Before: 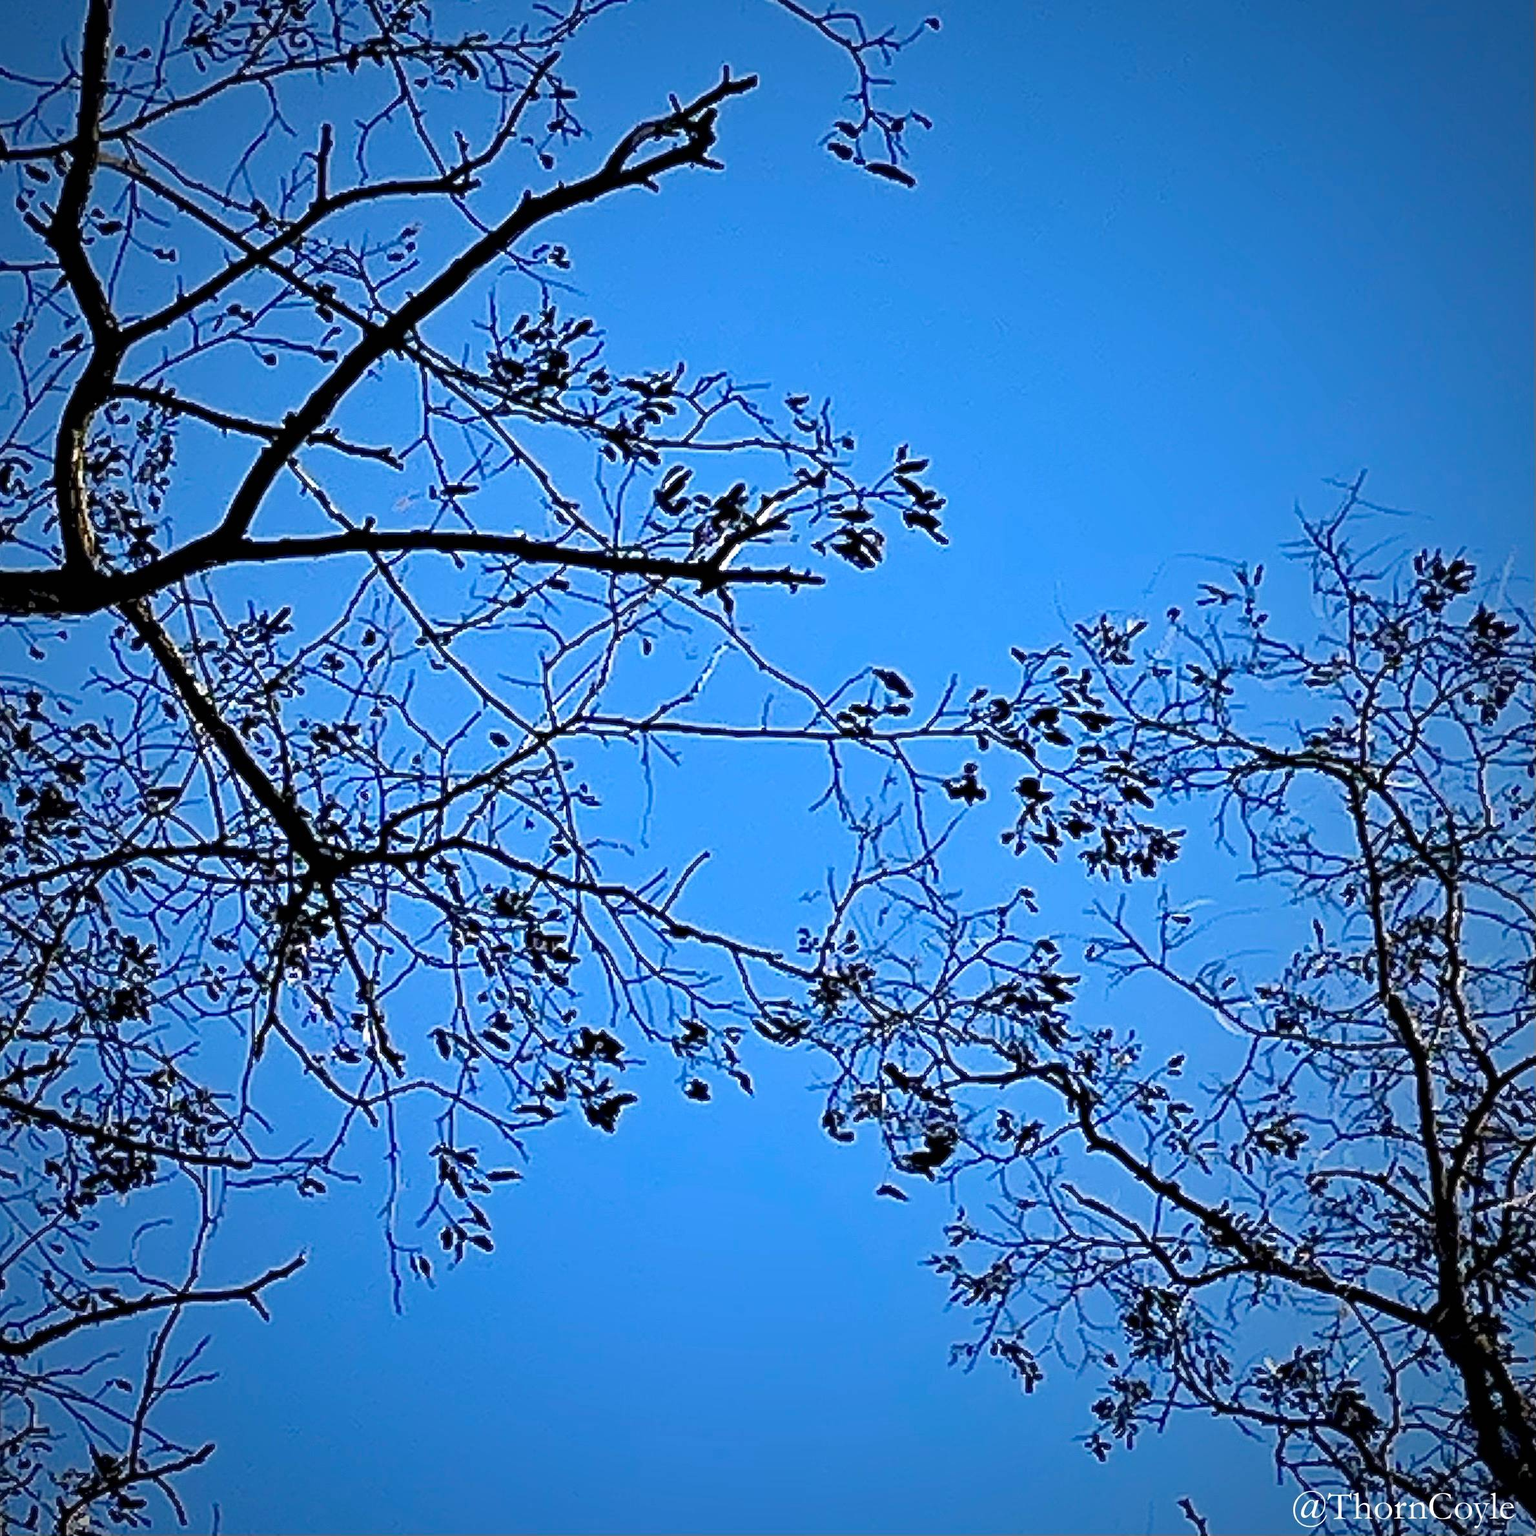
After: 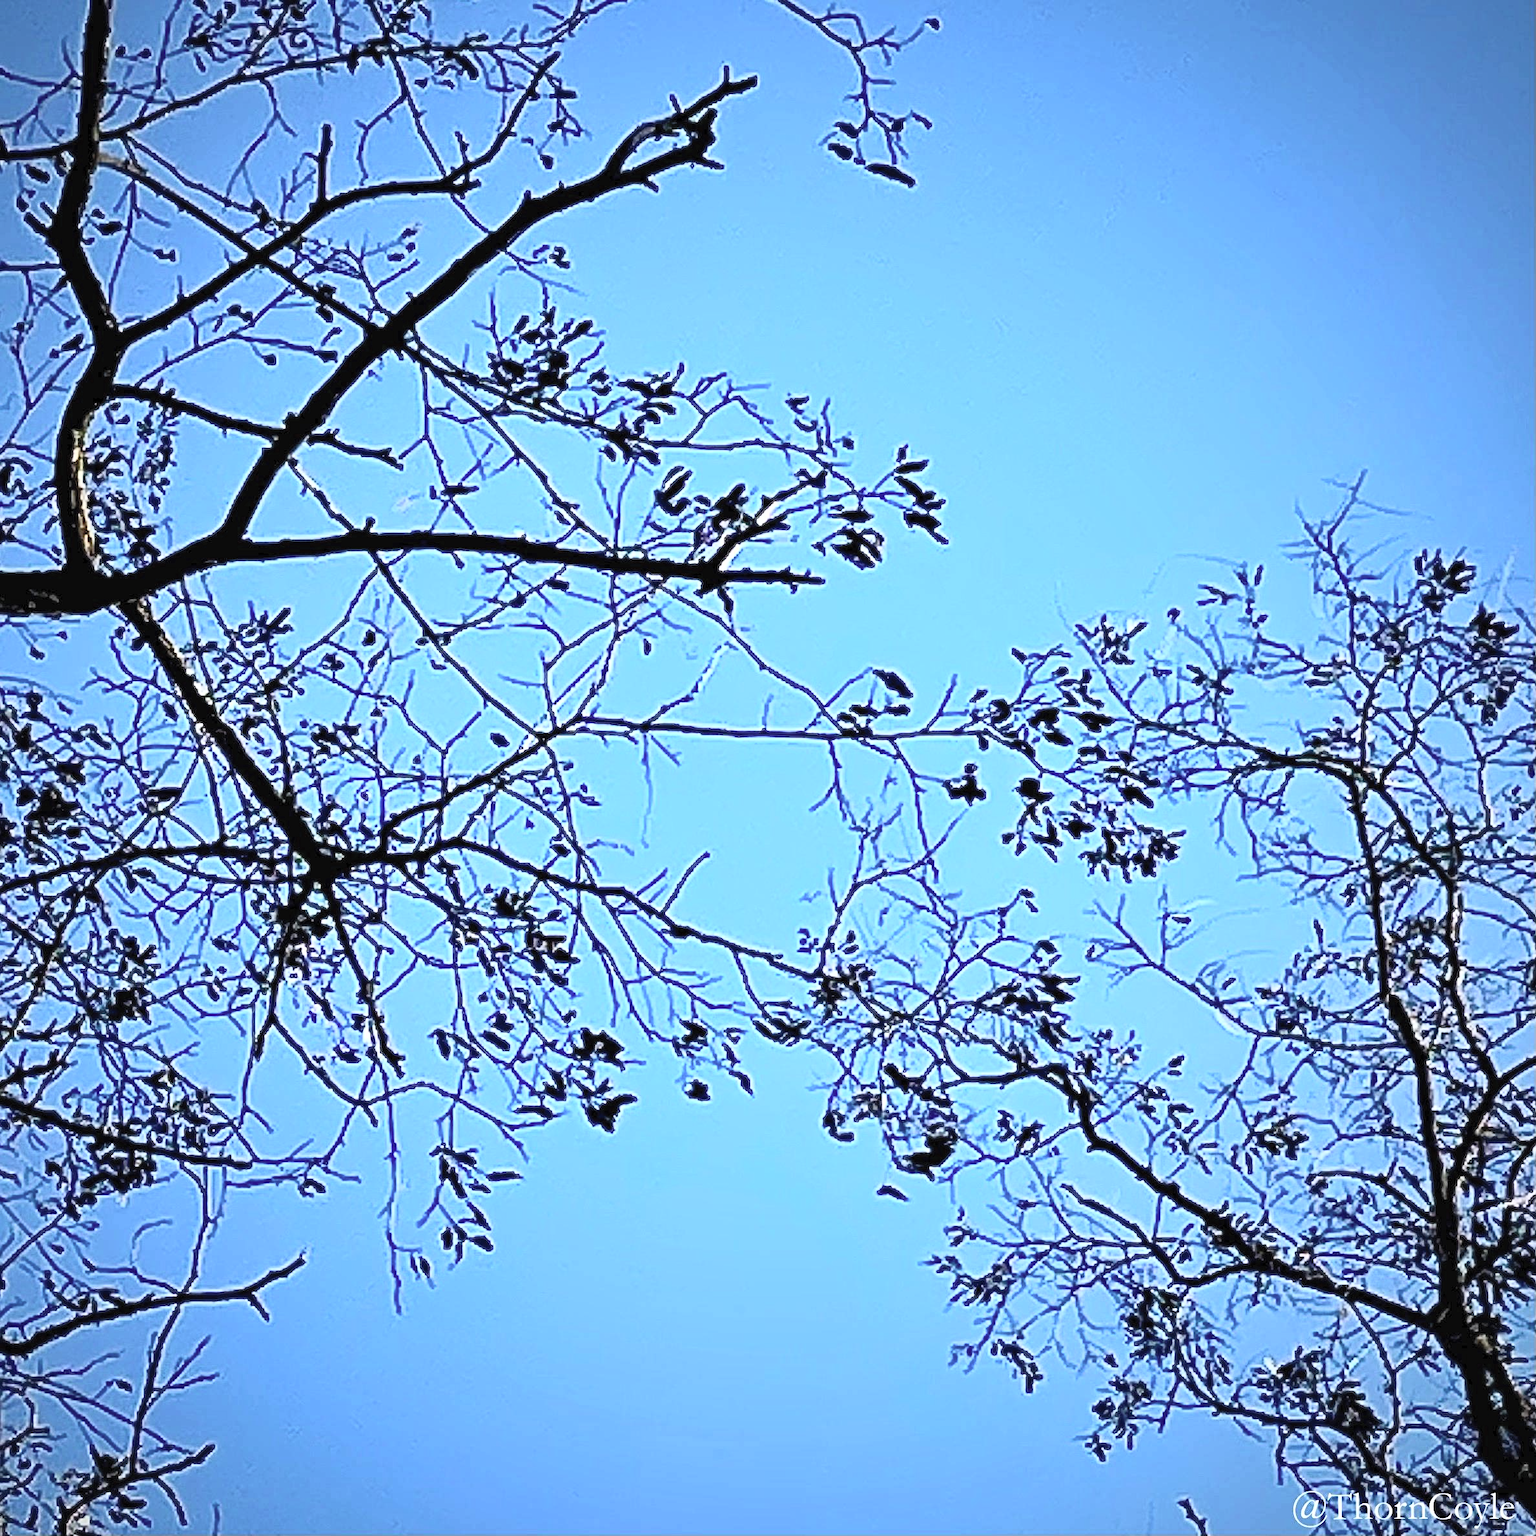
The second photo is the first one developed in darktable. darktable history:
contrast brightness saturation: contrast 0.382, brightness 0.53
